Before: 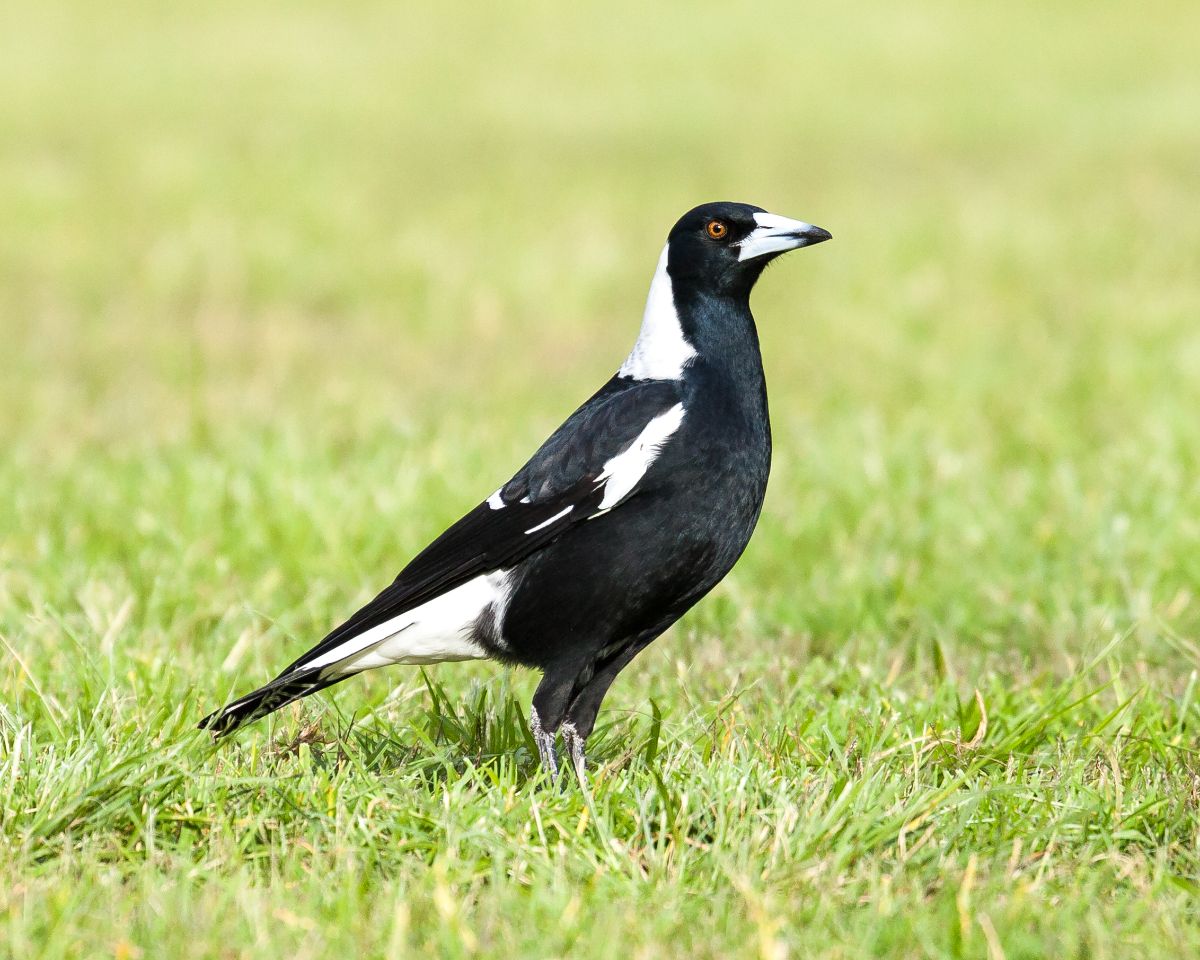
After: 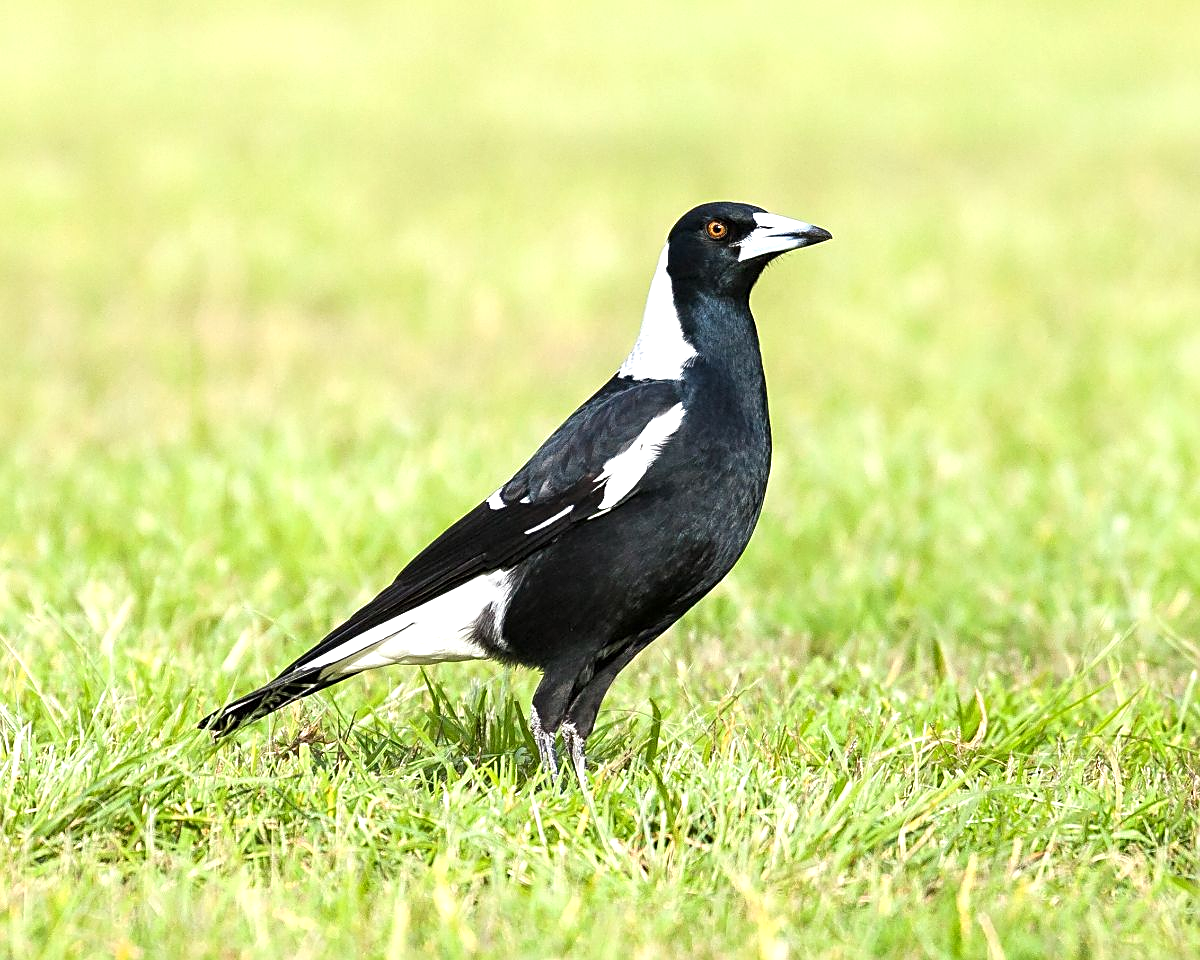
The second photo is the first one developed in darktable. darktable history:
exposure: exposure 0.407 EV, compensate highlight preservation false
sharpen: on, module defaults
